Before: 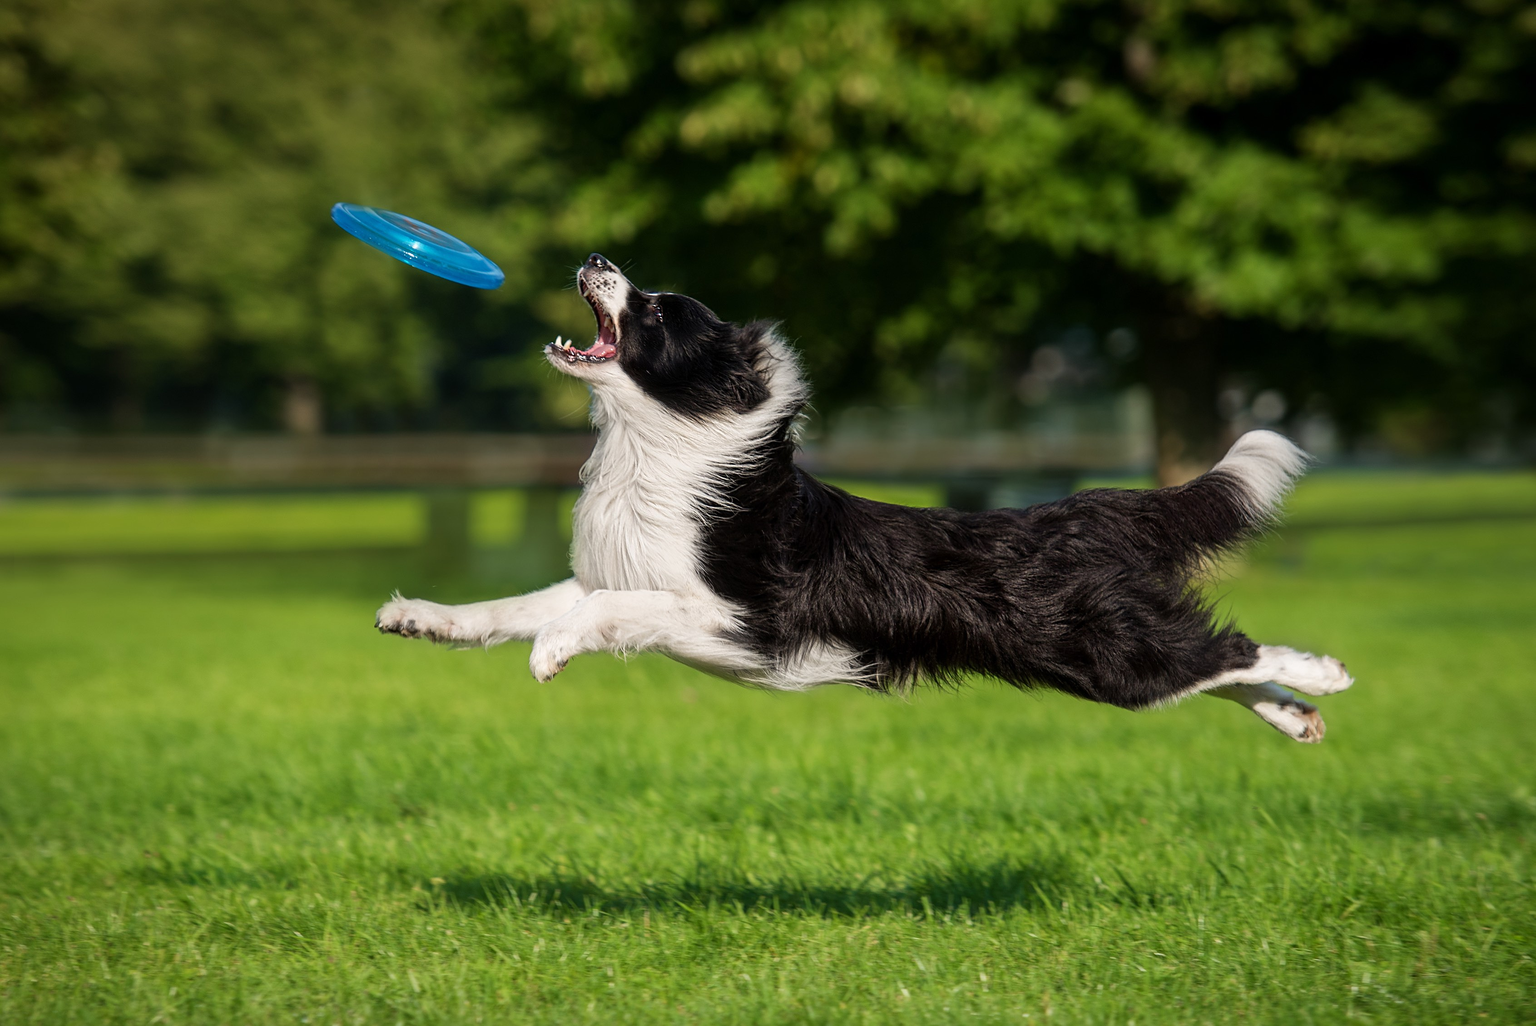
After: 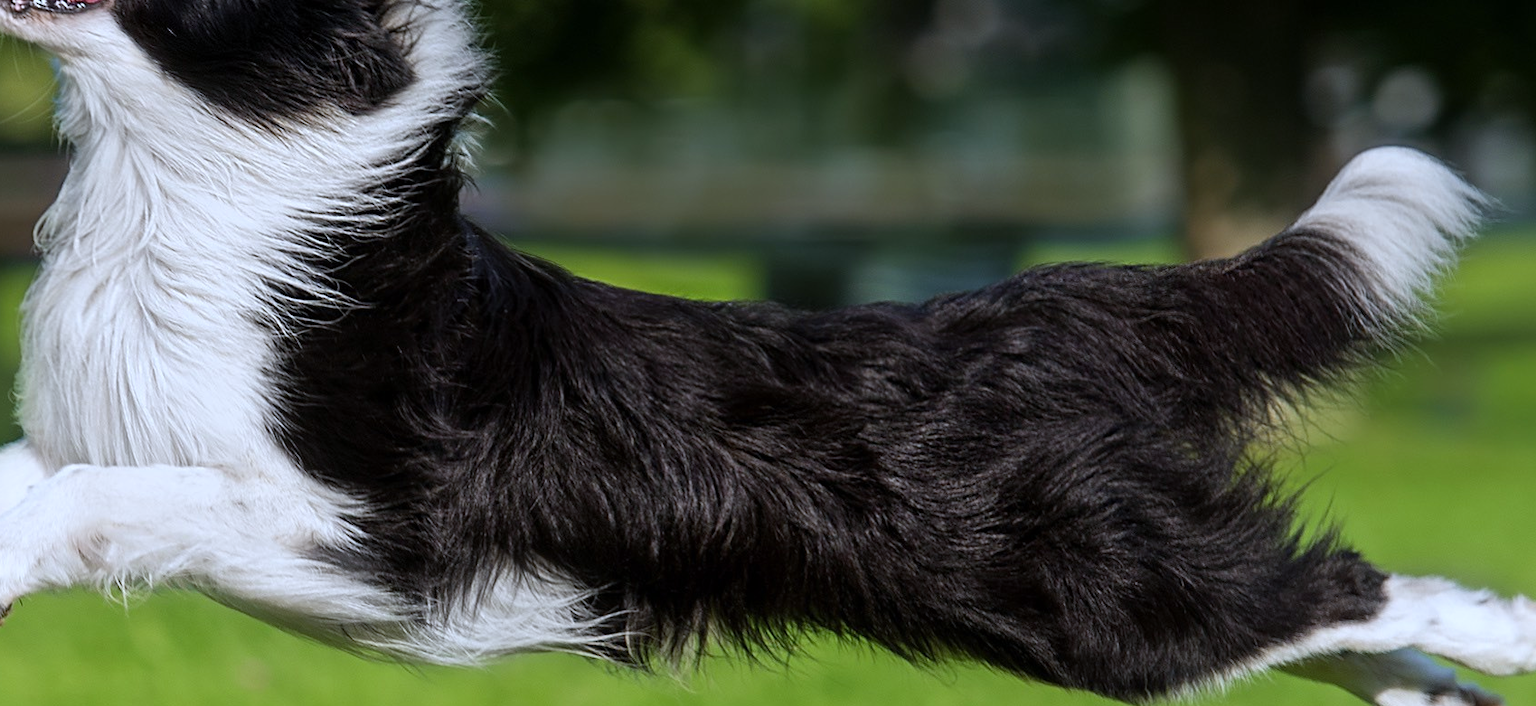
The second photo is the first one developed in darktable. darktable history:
exposure: compensate highlight preservation false
crop: left 36.607%, top 34.735%, right 13.146%, bottom 30.611%
white balance: red 0.926, green 1.003, blue 1.133
